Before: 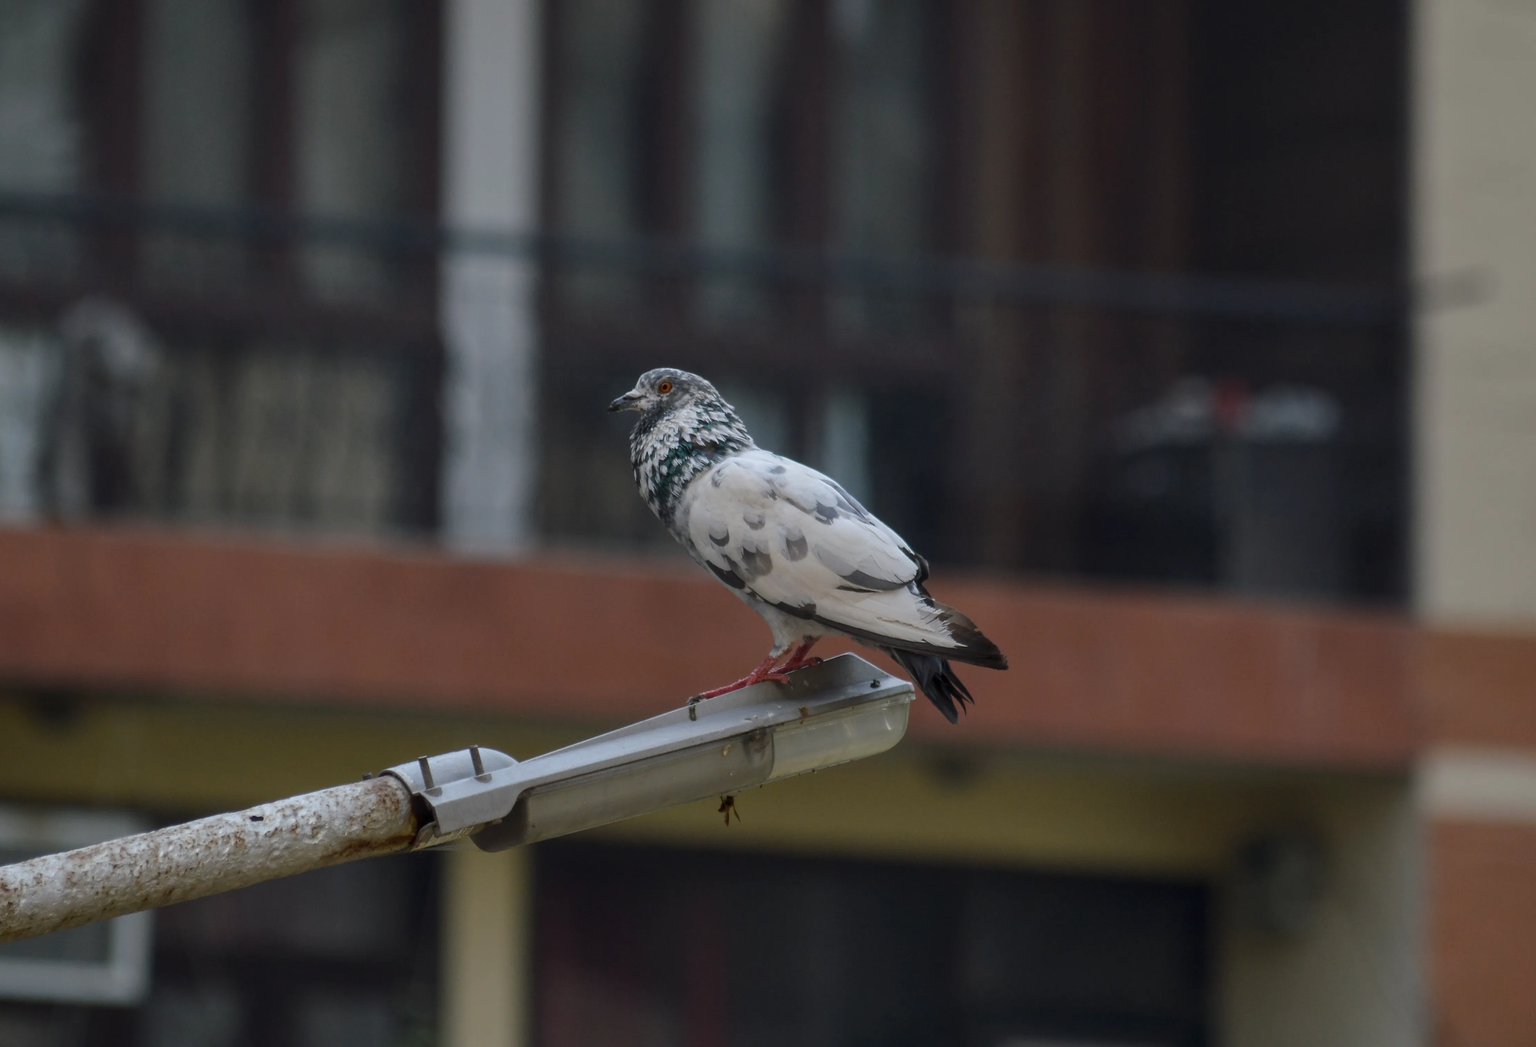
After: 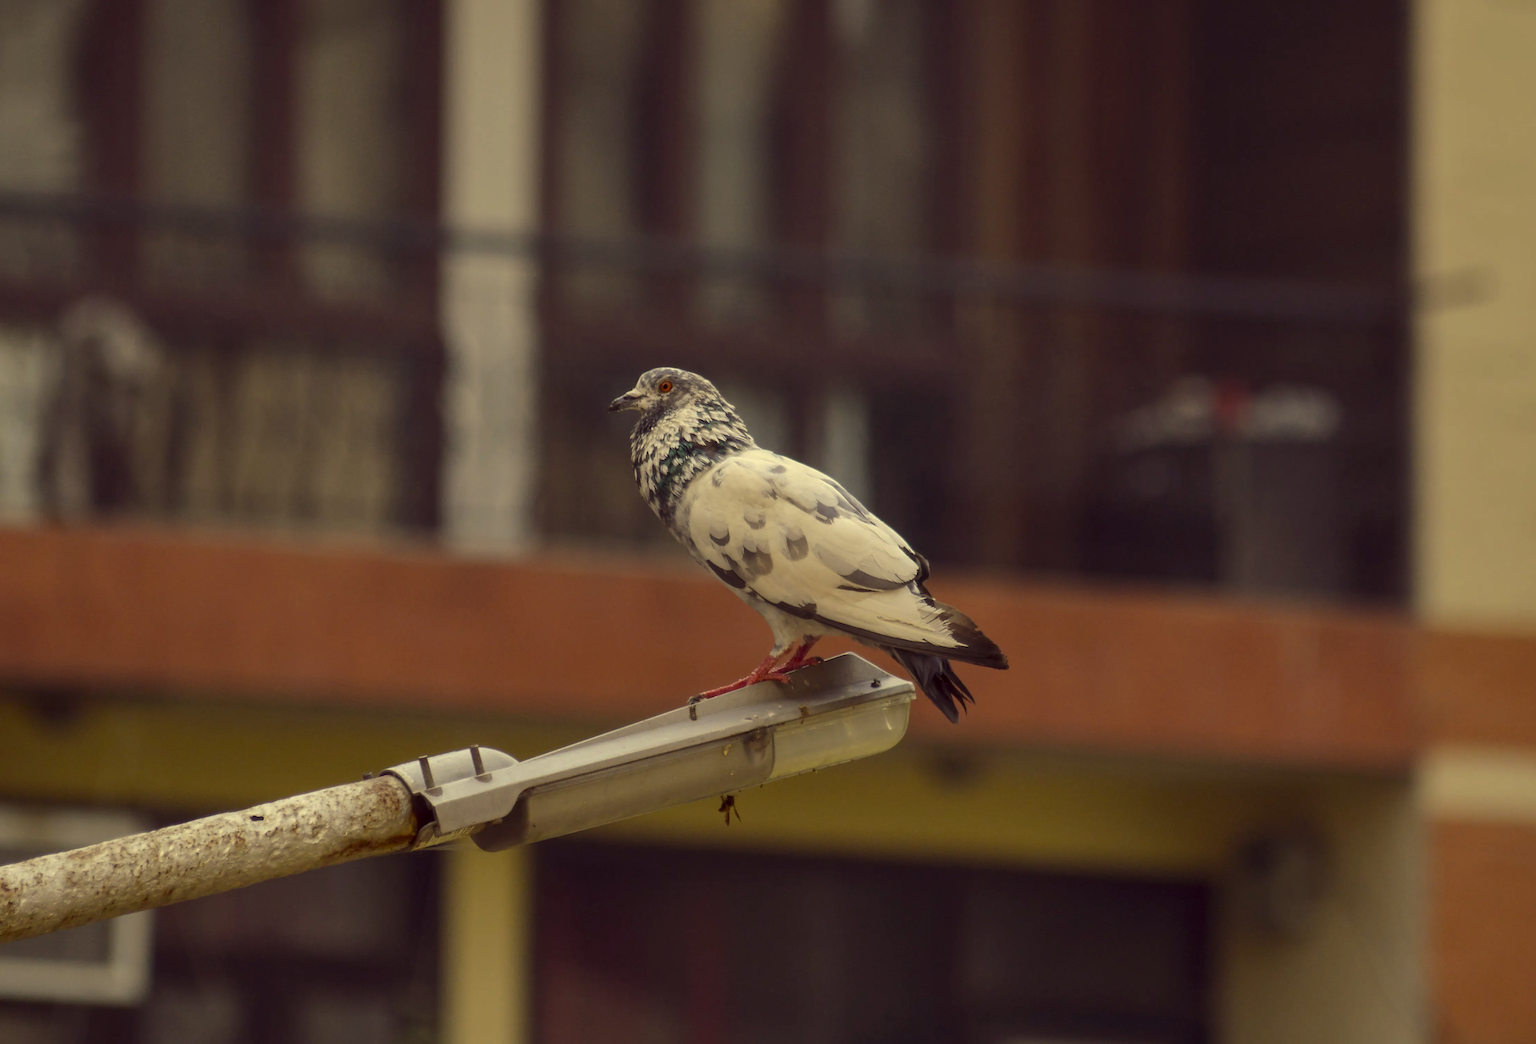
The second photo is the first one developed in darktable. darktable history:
exposure: exposure 0.234 EV, compensate highlight preservation false
crop: top 0.108%, bottom 0.178%
color correction: highlights a* -0.419, highlights b* 39.54, shadows a* 9.35, shadows b* -0.609
